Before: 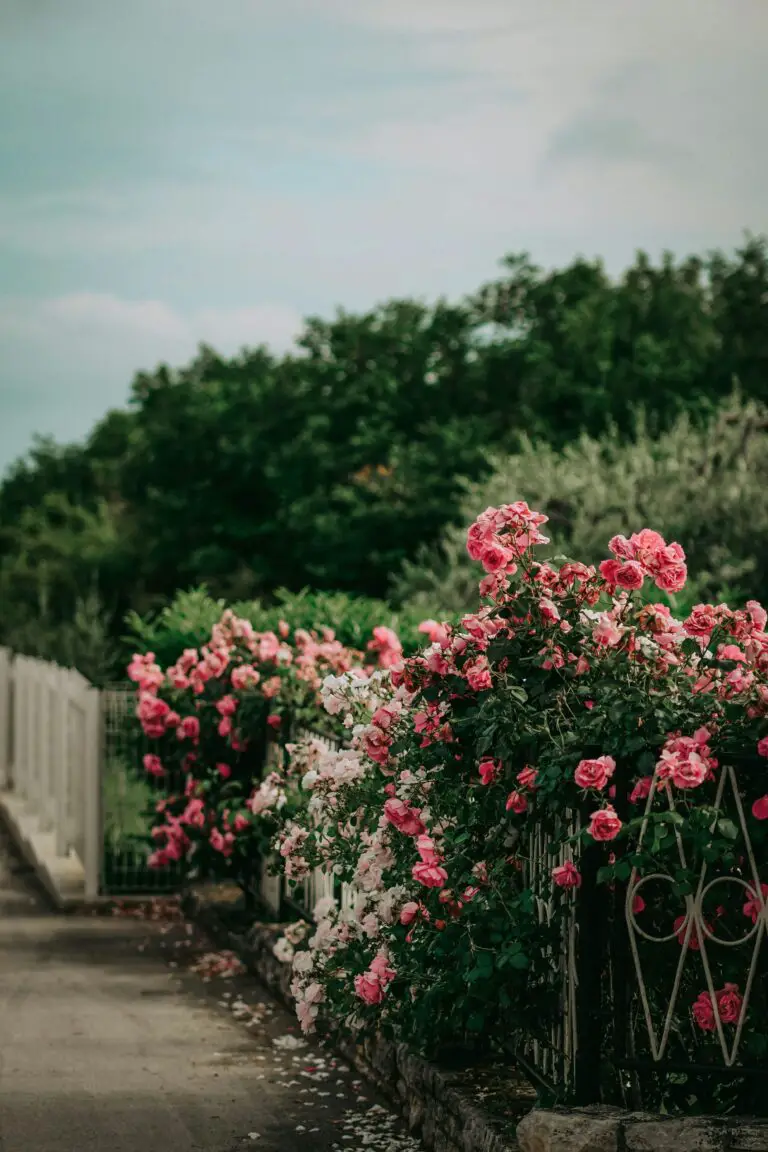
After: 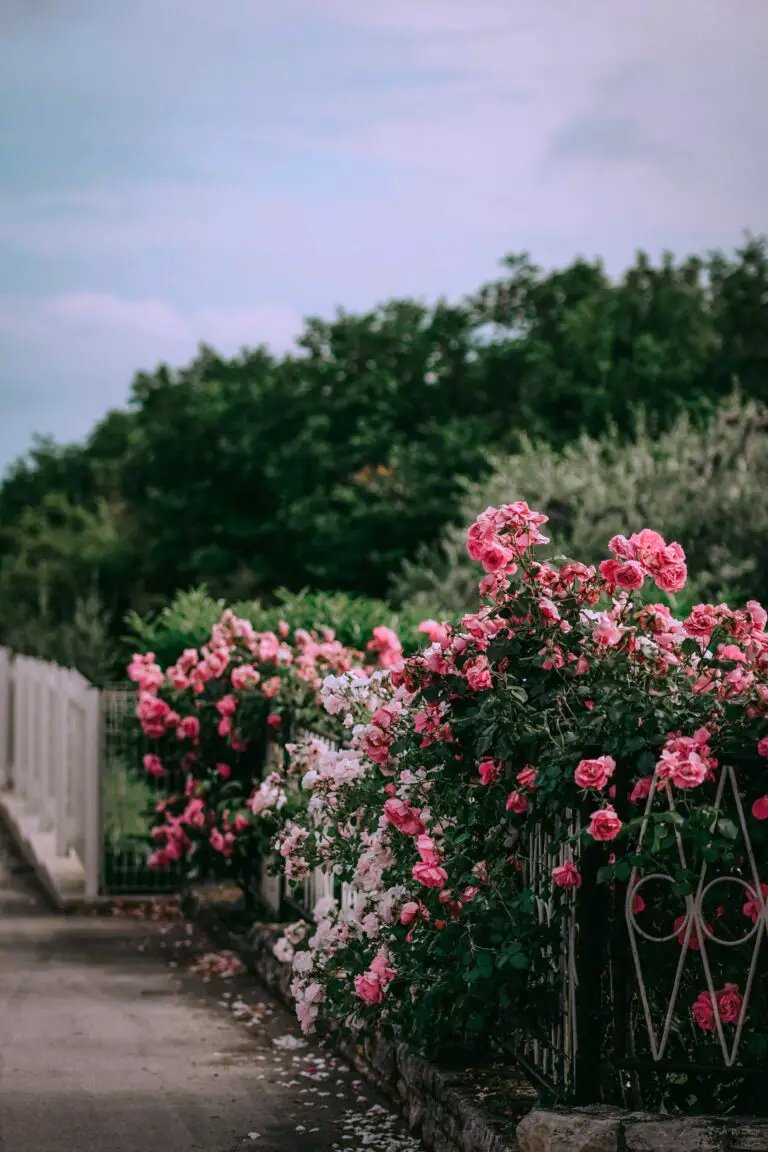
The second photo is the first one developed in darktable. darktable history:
white balance: red 1.042, blue 1.17
